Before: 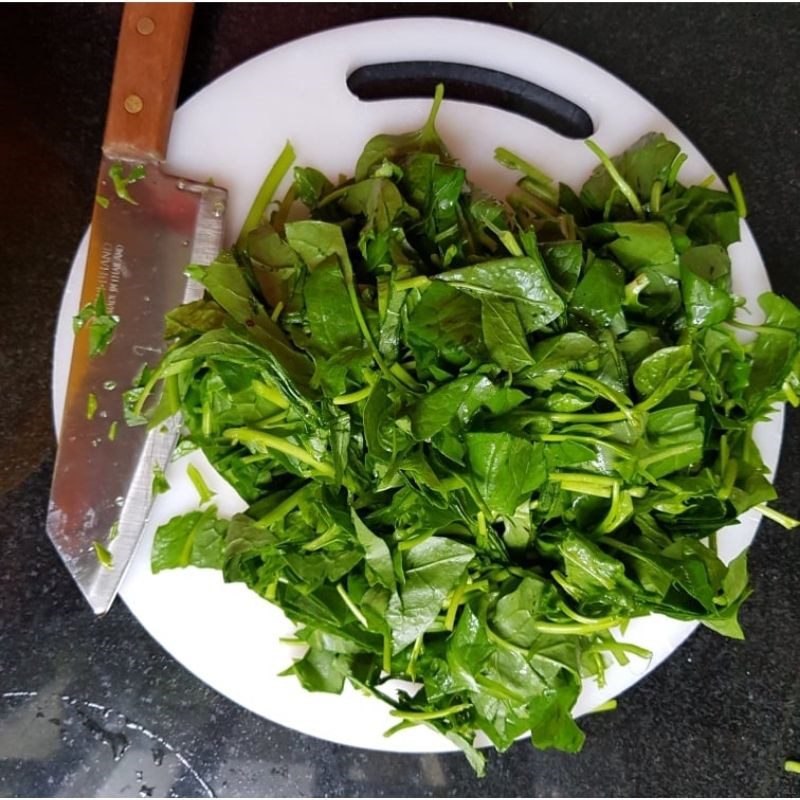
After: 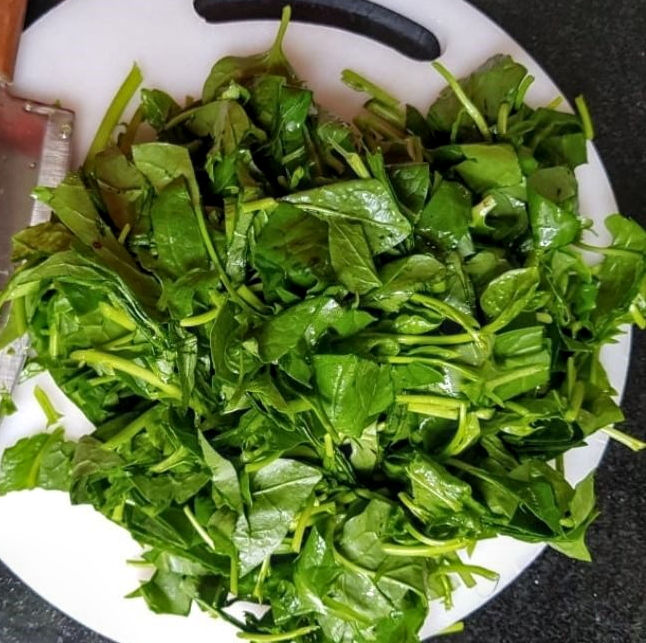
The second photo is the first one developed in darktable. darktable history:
crop: left 19.131%, top 9.834%, right 0%, bottom 9.759%
local contrast: on, module defaults
